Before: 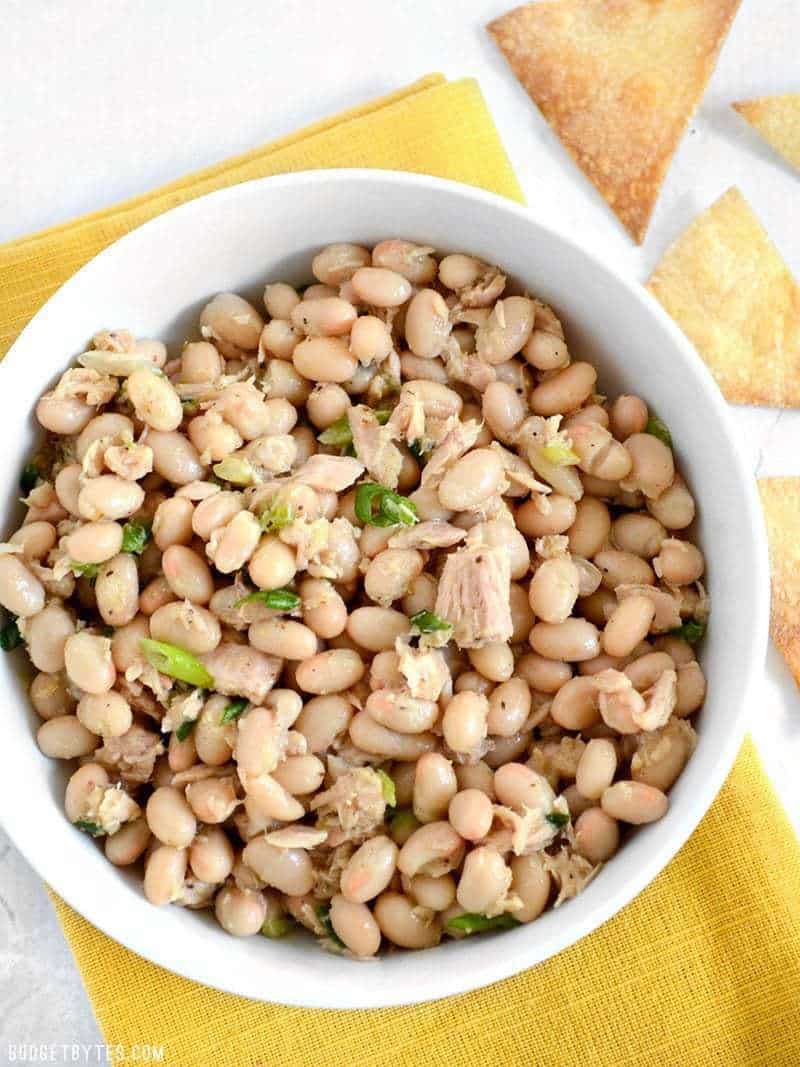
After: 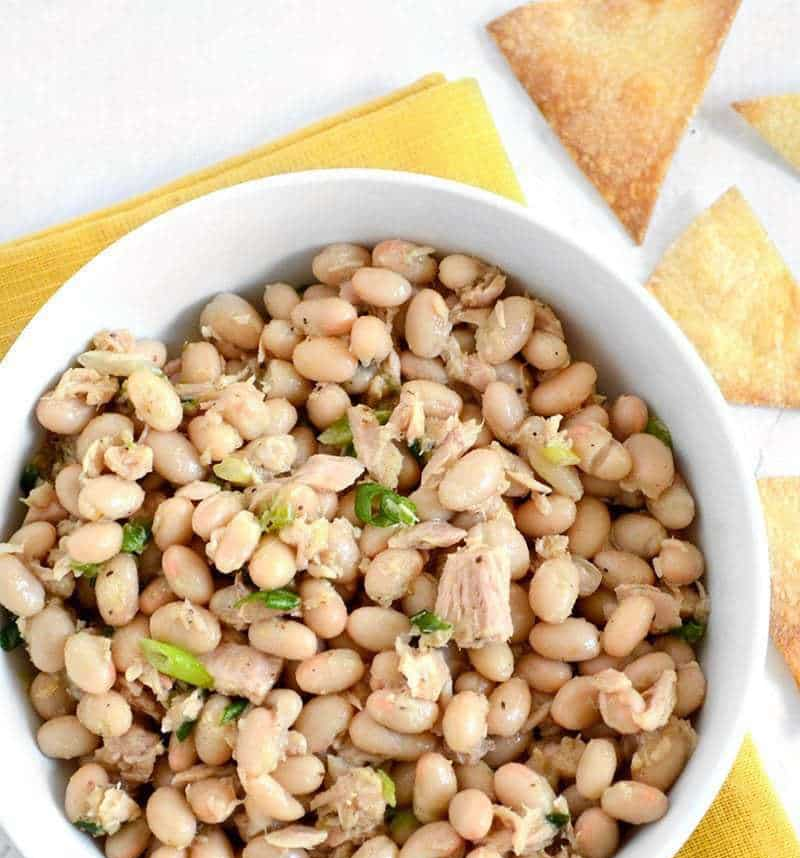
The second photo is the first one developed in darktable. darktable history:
crop: bottom 19.536%
